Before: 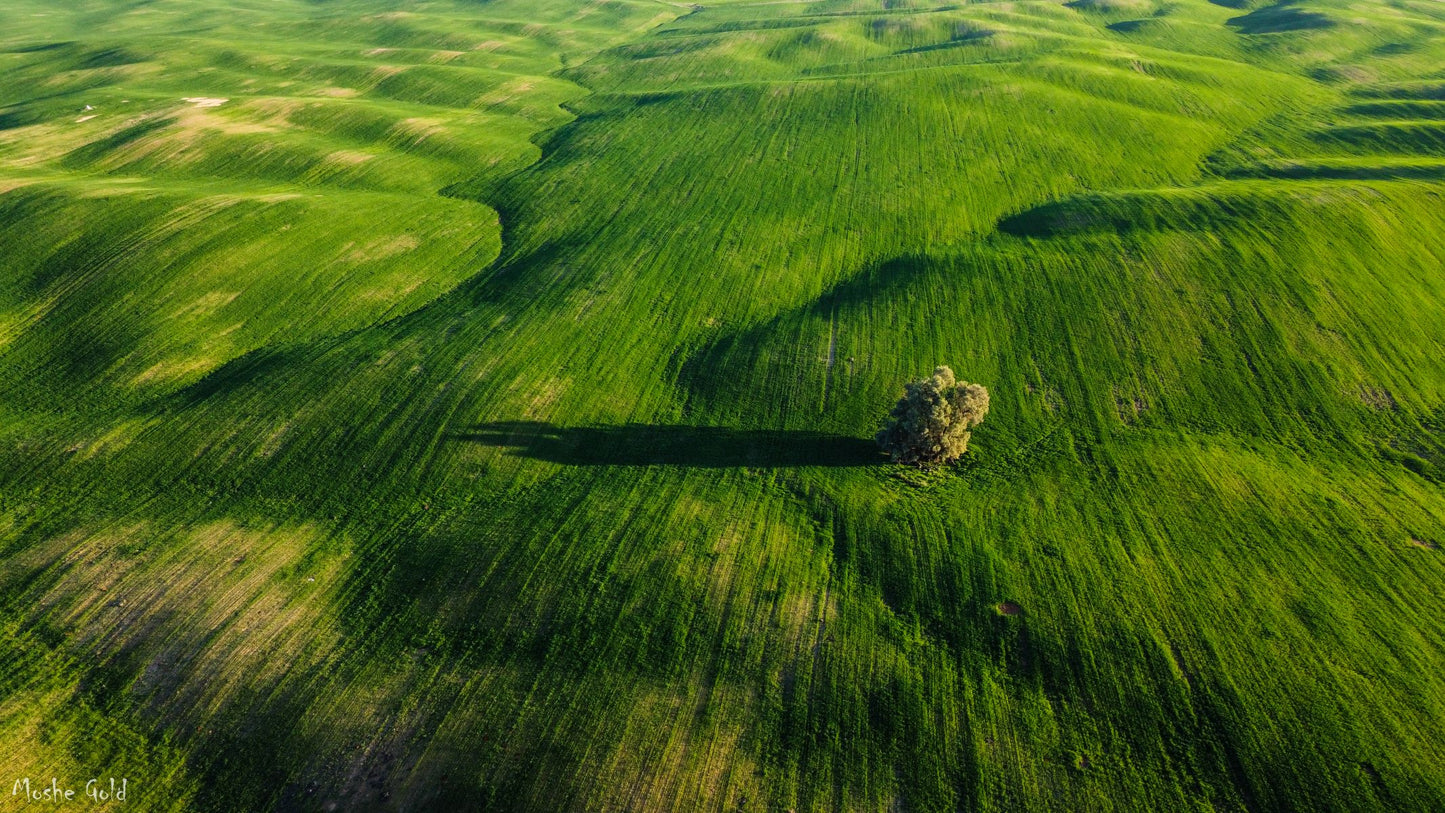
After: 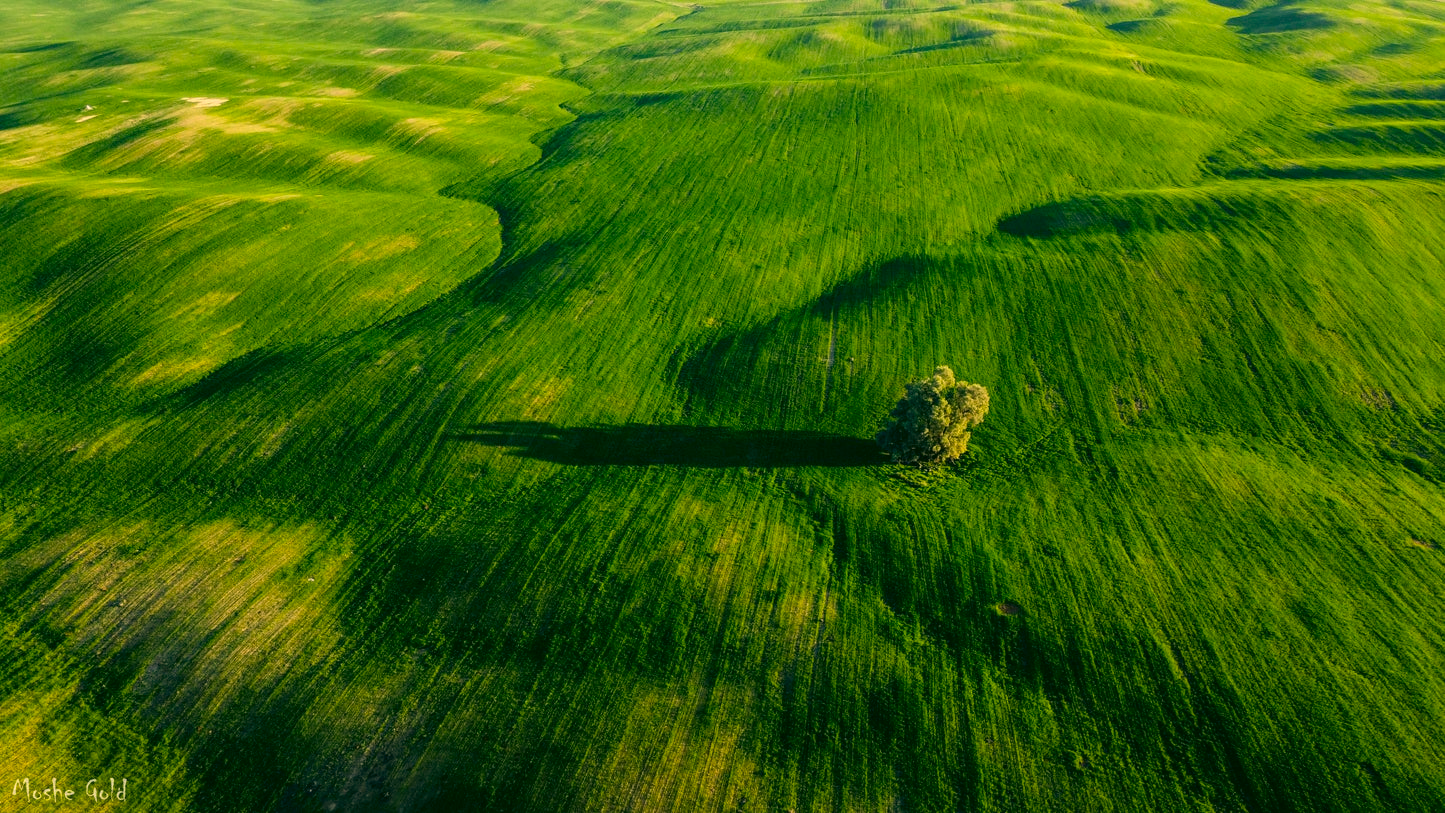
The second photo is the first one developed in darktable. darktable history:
color correction: highlights a* 5.23, highlights b* 24.22, shadows a* -16.01, shadows b* 3.9
